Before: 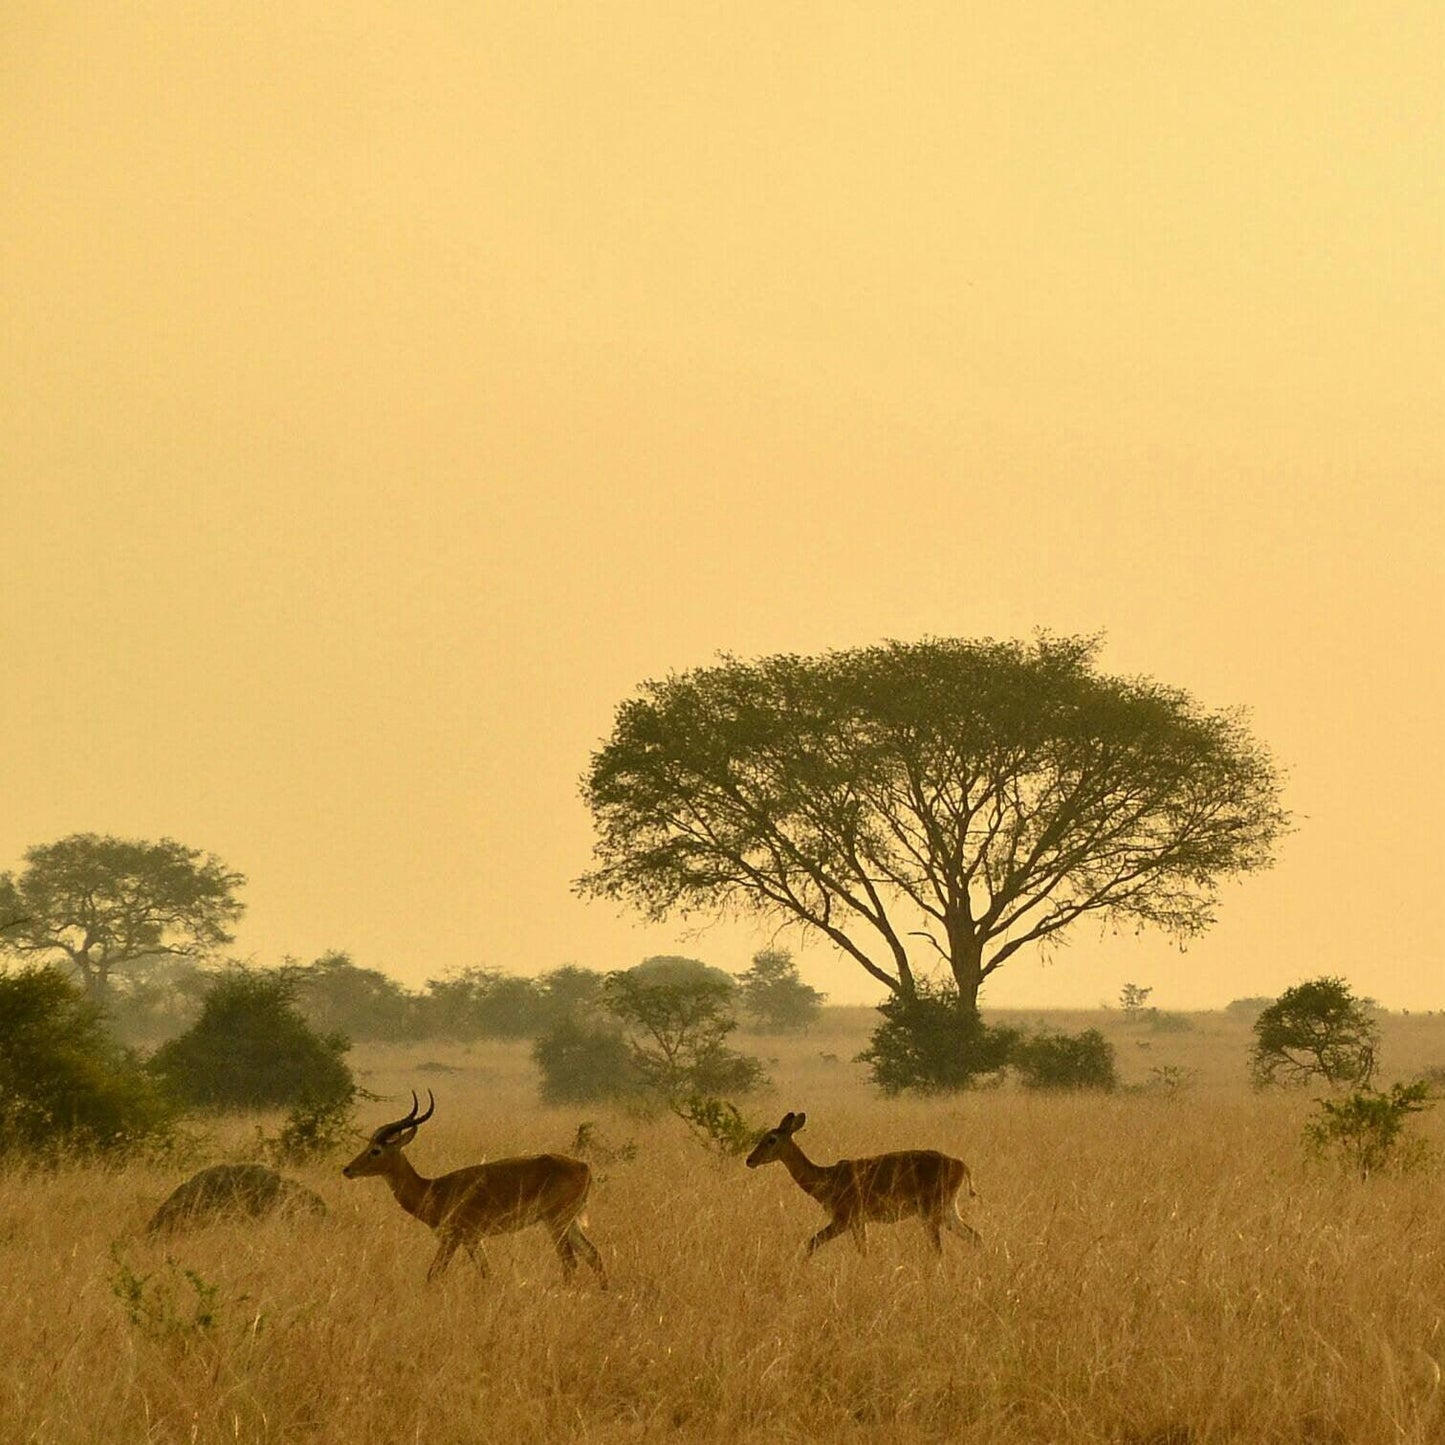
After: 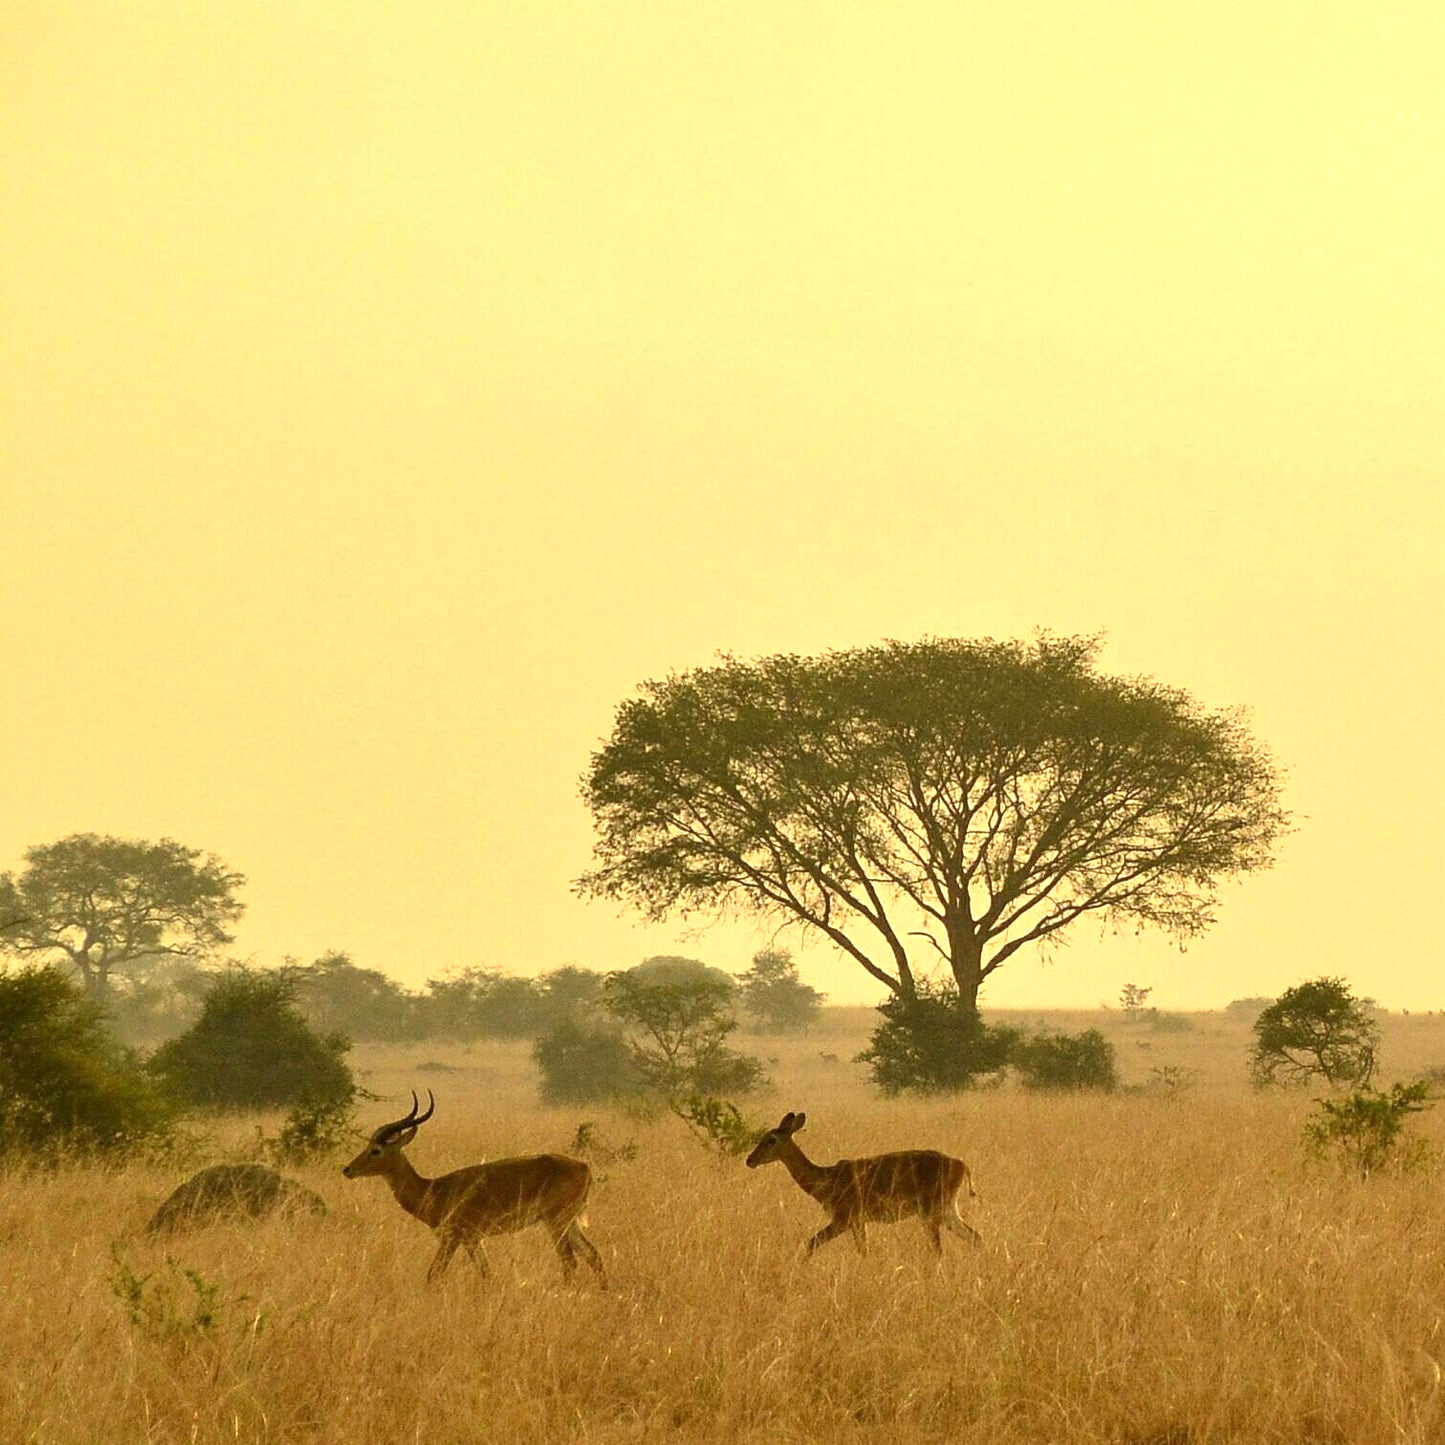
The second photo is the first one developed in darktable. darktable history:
exposure: exposure 0.489 EV, compensate highlight preservation false
